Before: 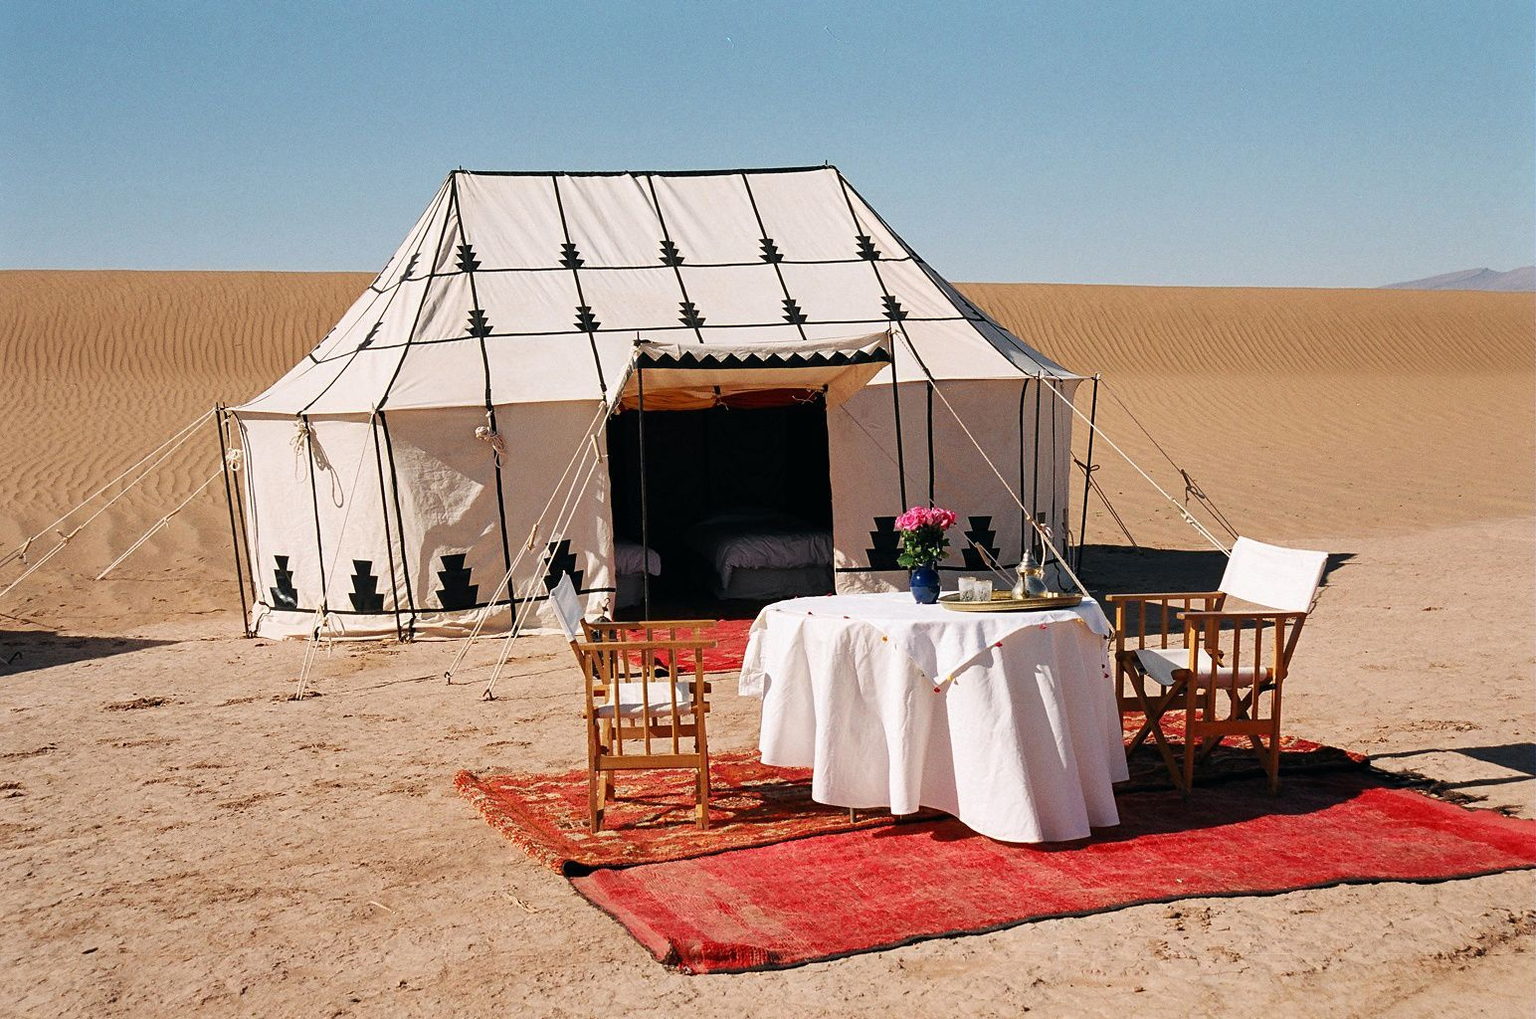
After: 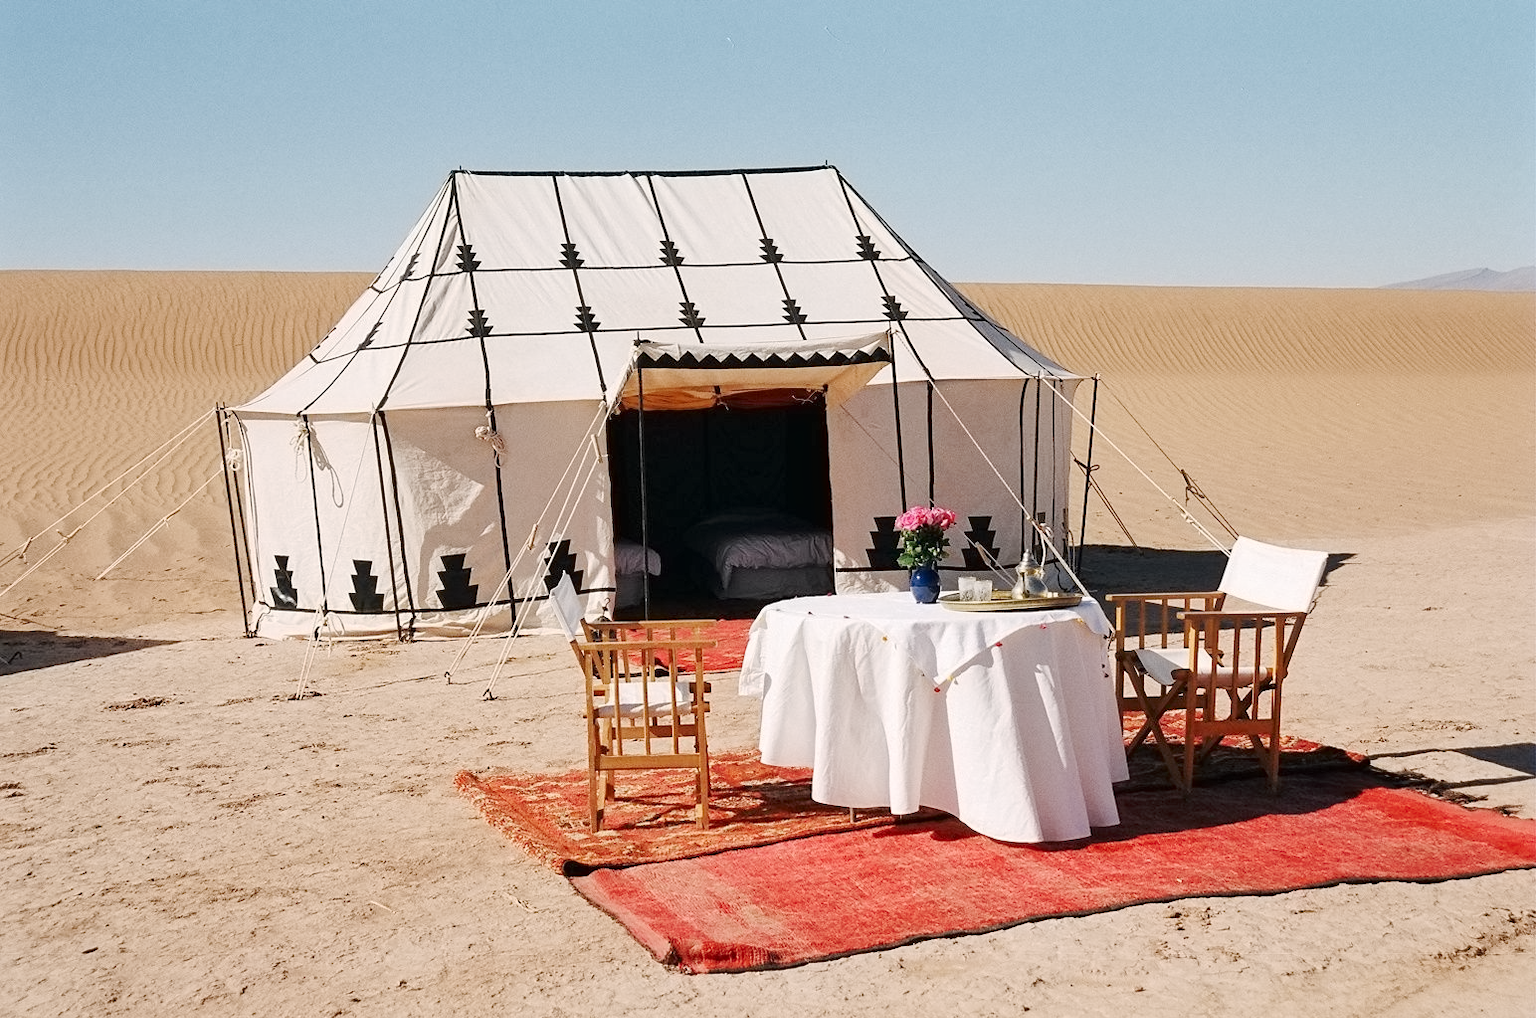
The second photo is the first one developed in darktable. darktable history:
contrast equalizer: y [[0.5 ×6], [0.5 ×6], [0.5 ×6], [0 ×6], [0, 0.039, 0.251, 0.29, 0.293, 0.292]]
base curve: curves: ch0 [(0, 0) (0.158, 0.273) (0.879, 0.895) (1, 1)], preserve colors none
